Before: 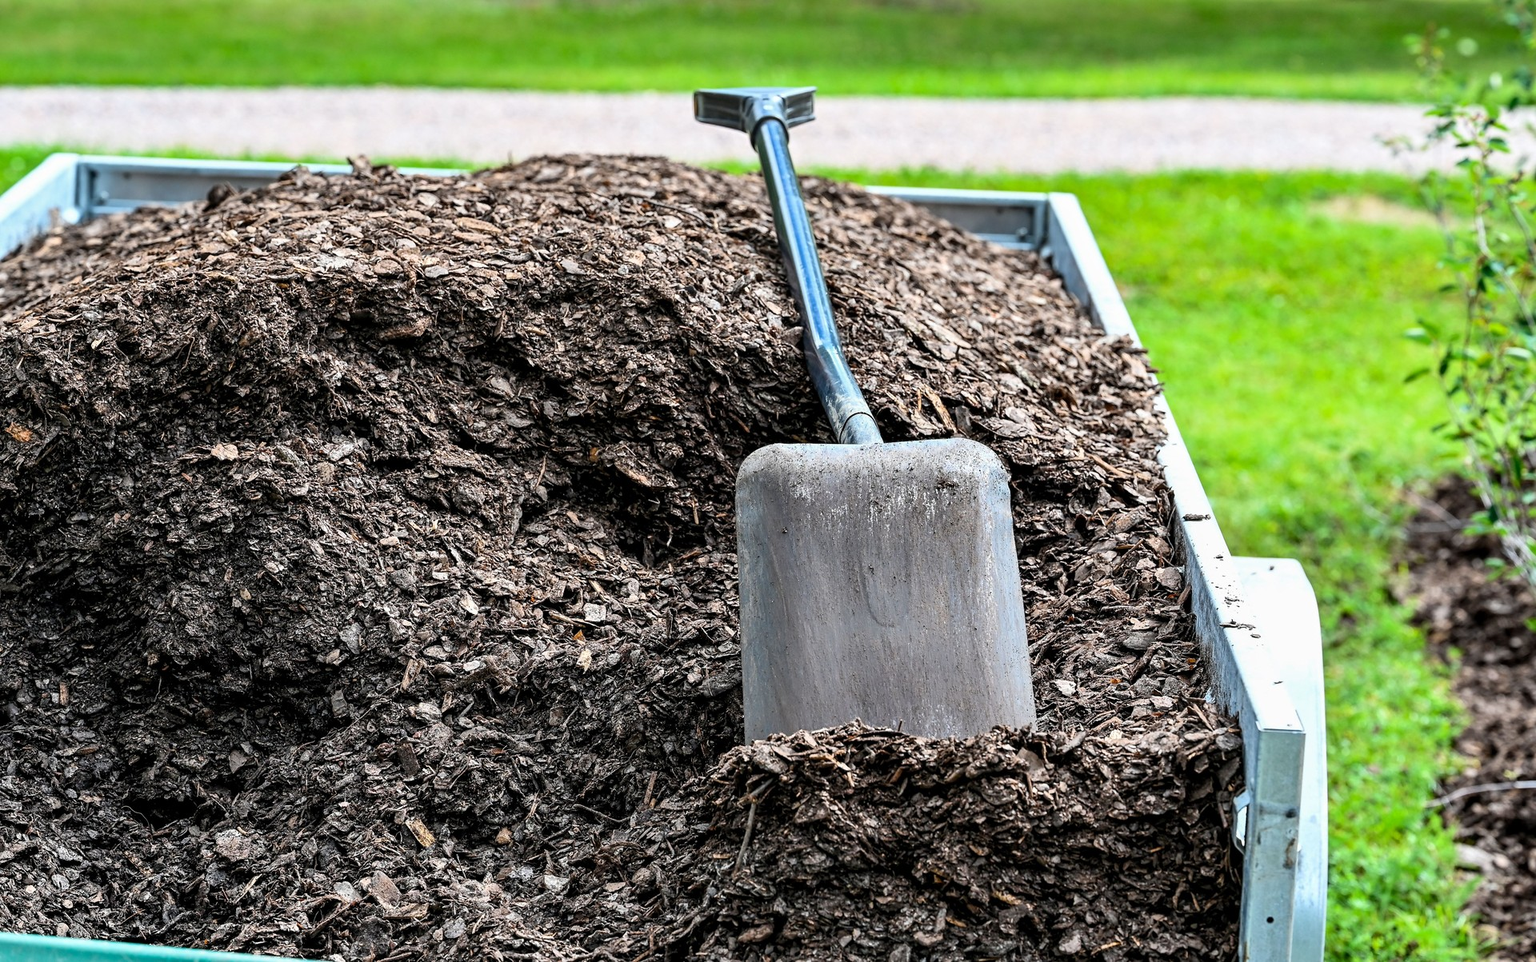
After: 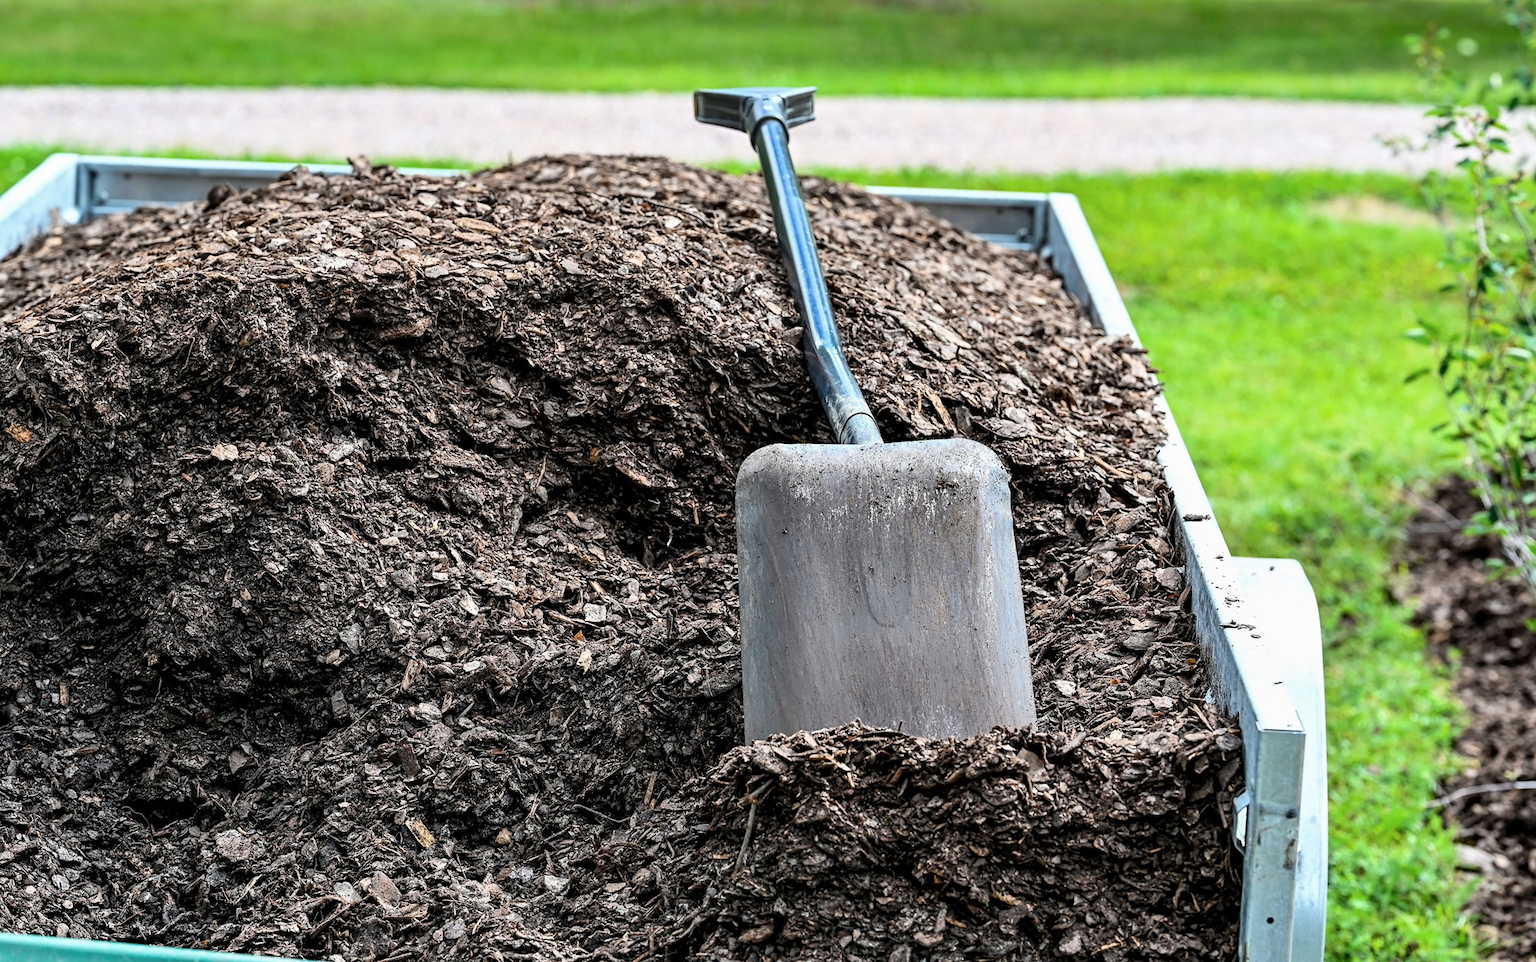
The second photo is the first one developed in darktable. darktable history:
contrast brightness saturation: saturation -0.059
